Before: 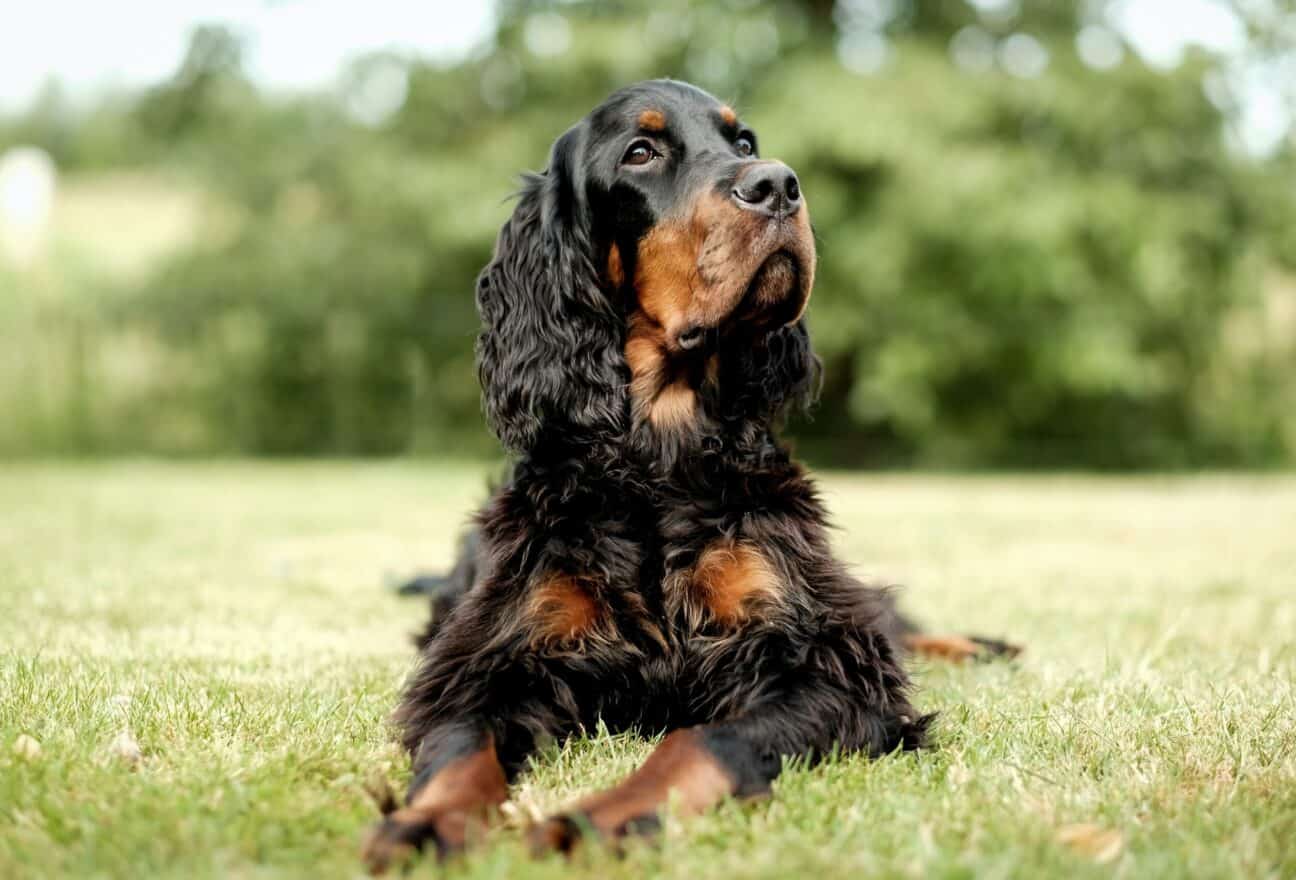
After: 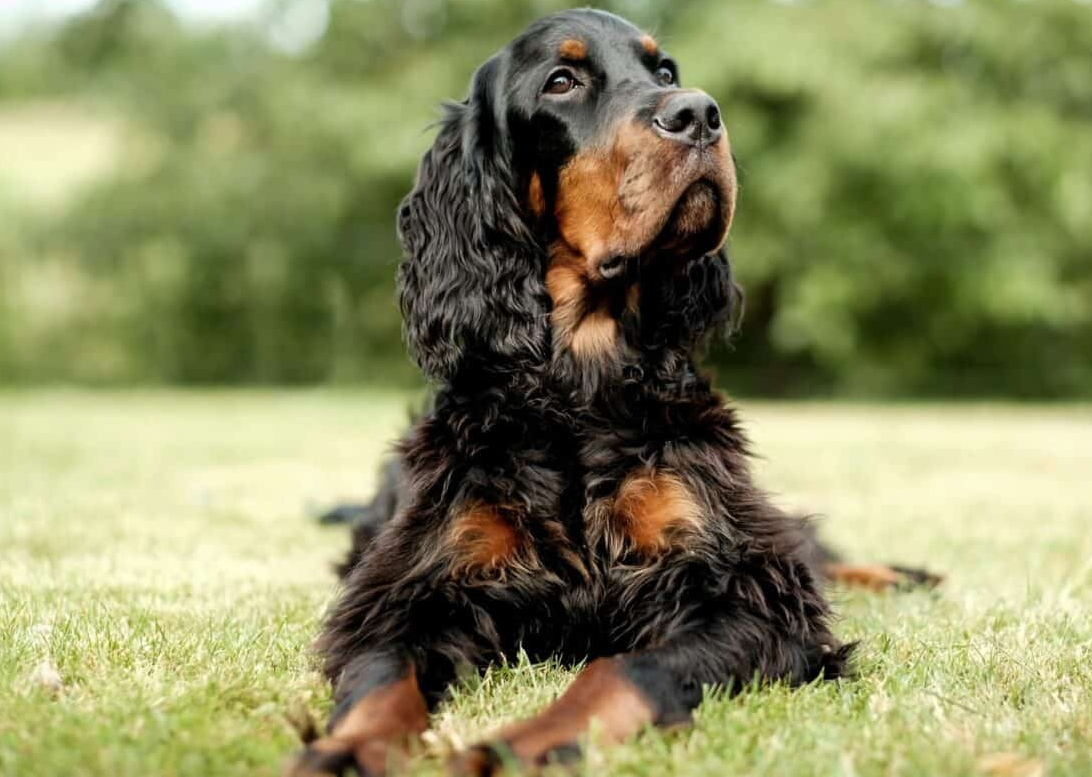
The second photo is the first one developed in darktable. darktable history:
crop: left 6.172%, top 8.089%, right 9.525%, bottom 3.612%
